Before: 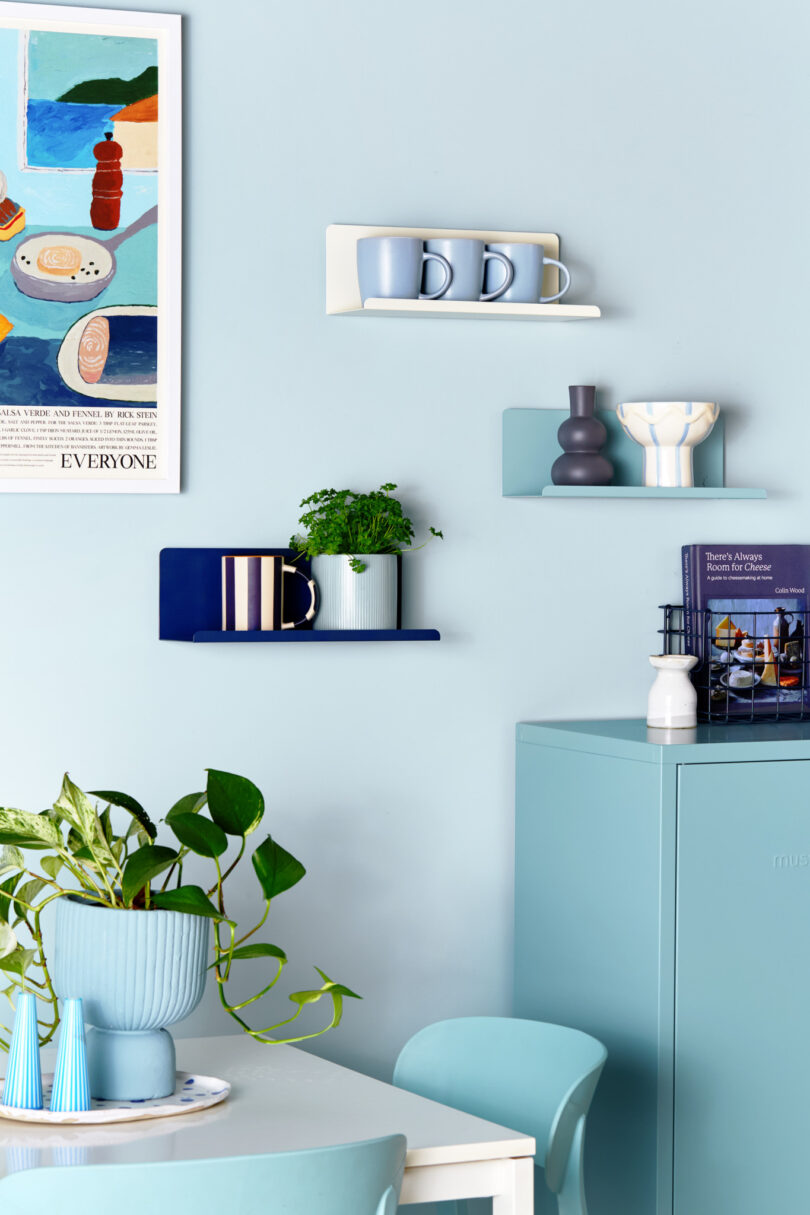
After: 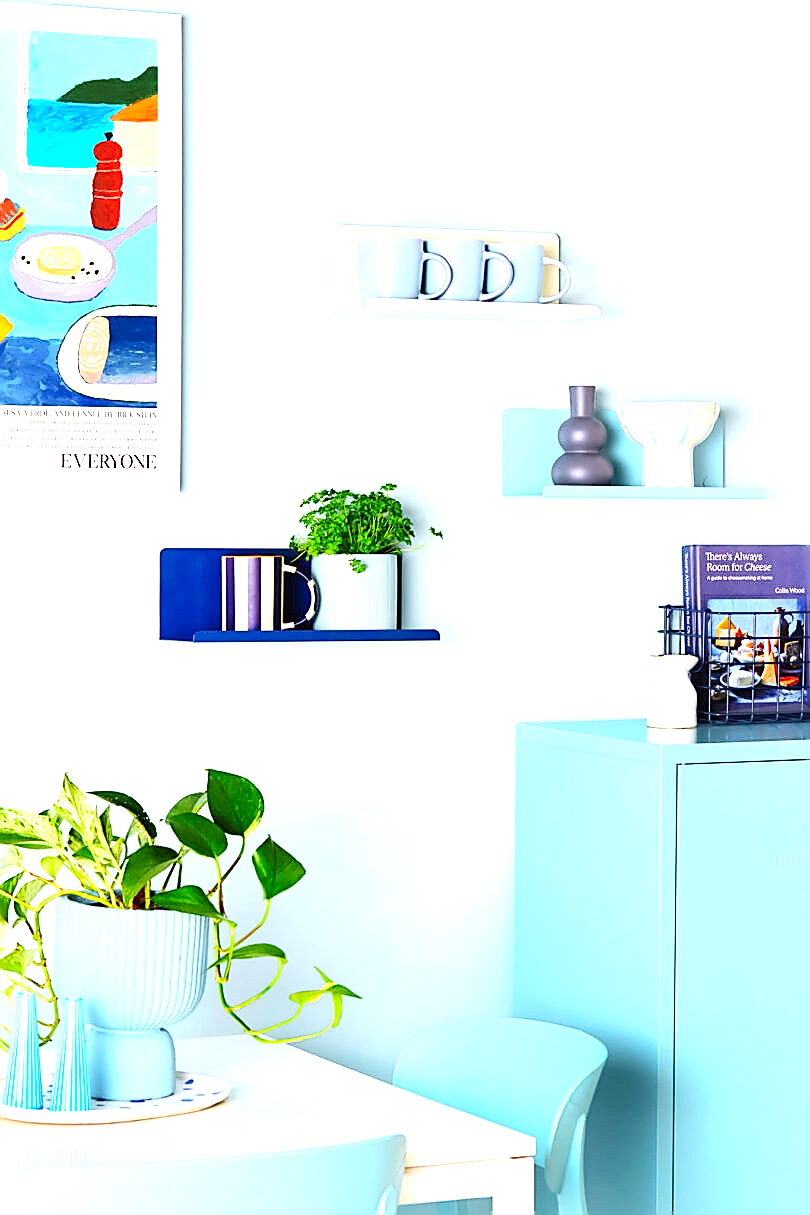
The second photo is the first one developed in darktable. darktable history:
exposure: black level correction 0, exposure 1.367 EV, compensate highlight preservation false
sharpen: radius 1.4, amount 1.242, threshold 0.826
contrast brightness saturation: contrast 0.203, brightness 0.162, saturation 0.227
